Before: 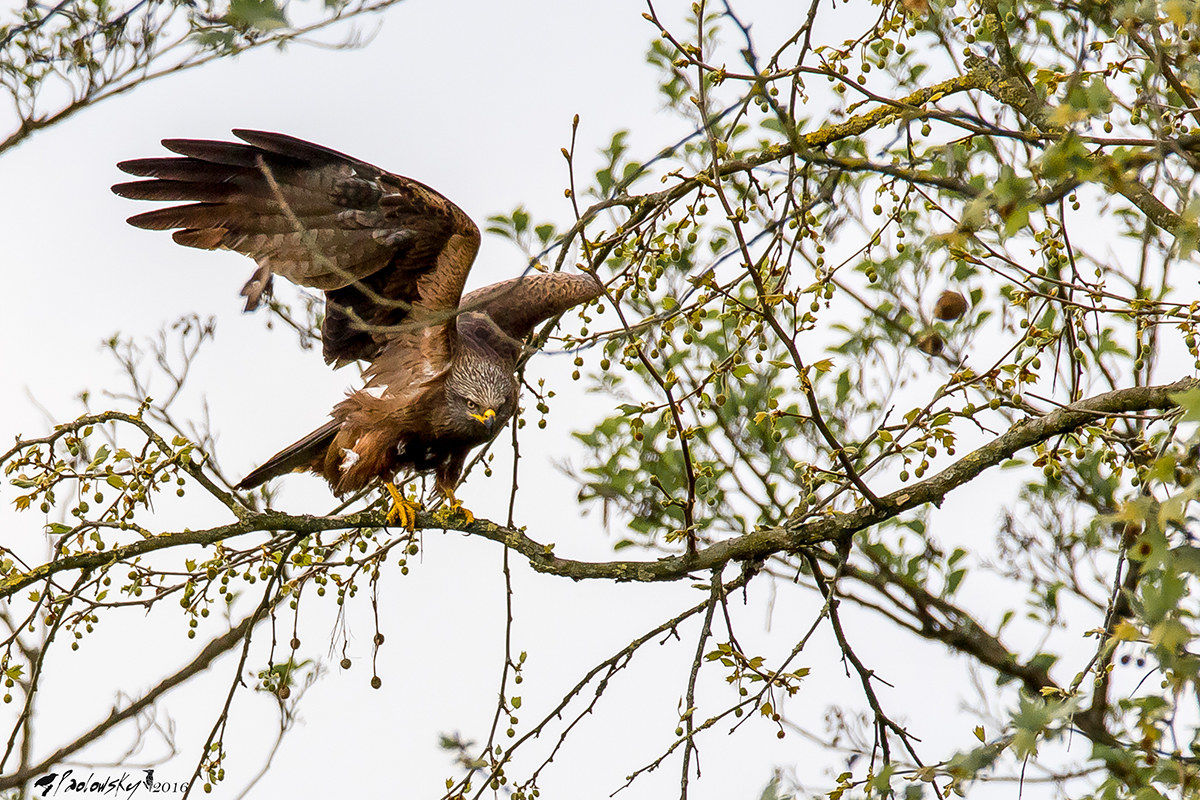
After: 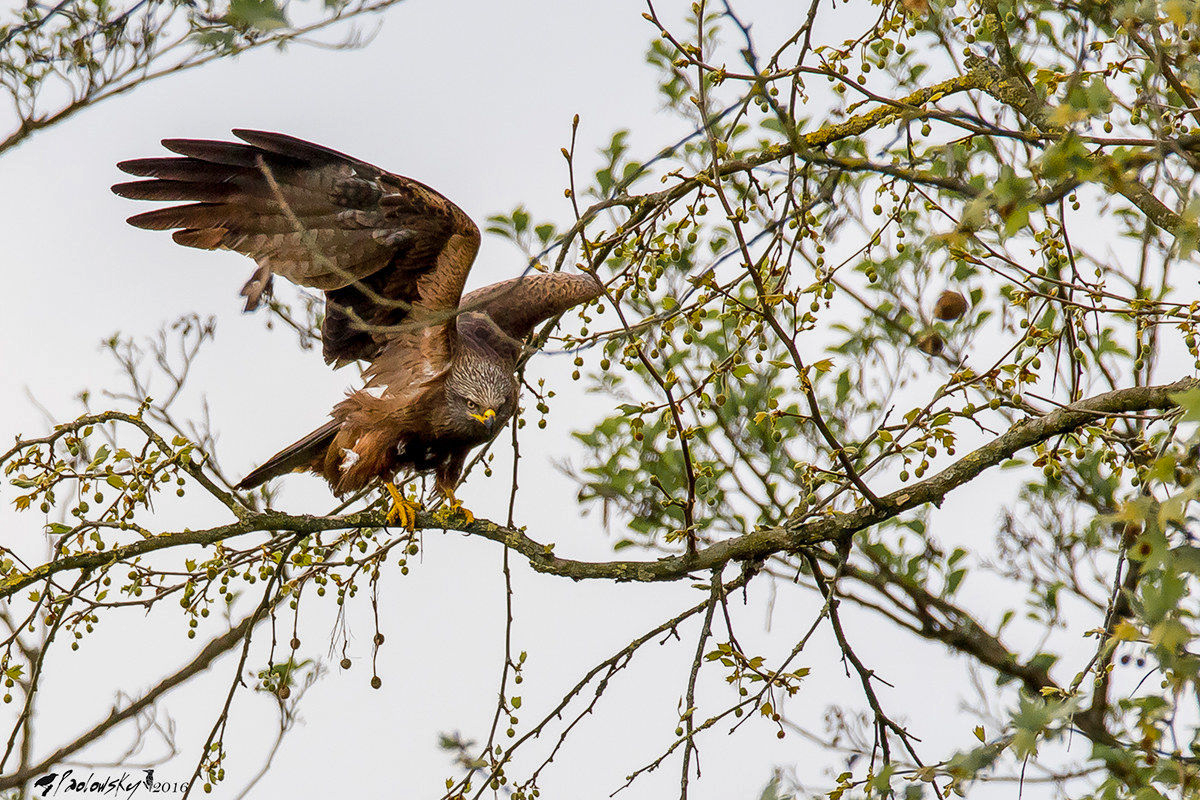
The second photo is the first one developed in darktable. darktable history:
shadows and highlights: shadows 25.69, white point adjustment -2.96, highlights -29.95
